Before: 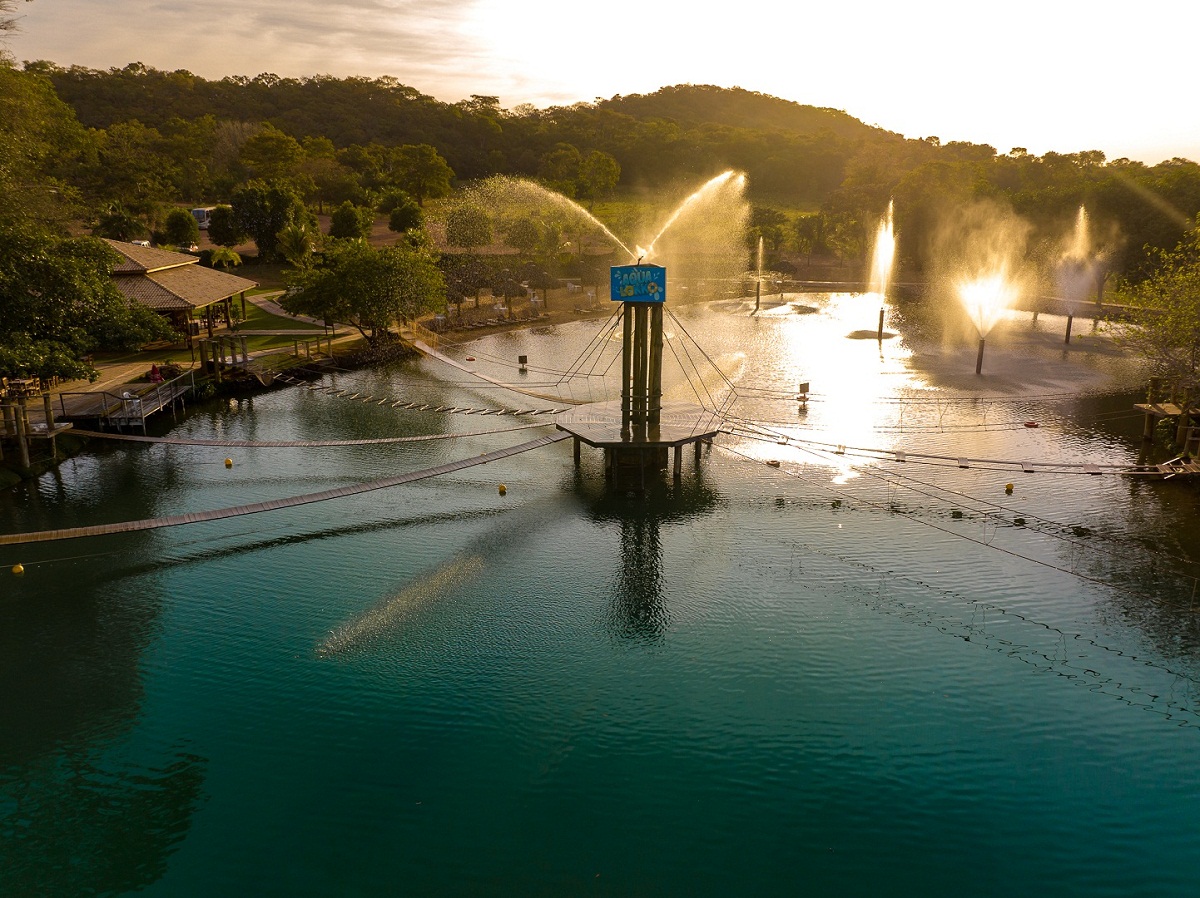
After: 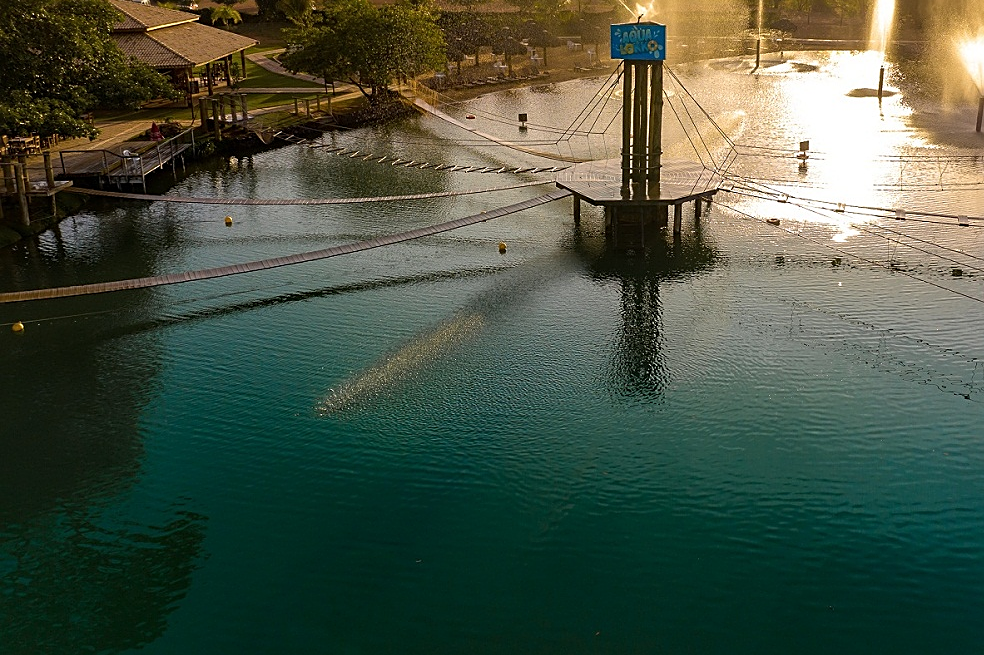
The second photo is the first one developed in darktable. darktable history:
crop: top 27.027%, right 17.964%
sharpen: on, module defaults
